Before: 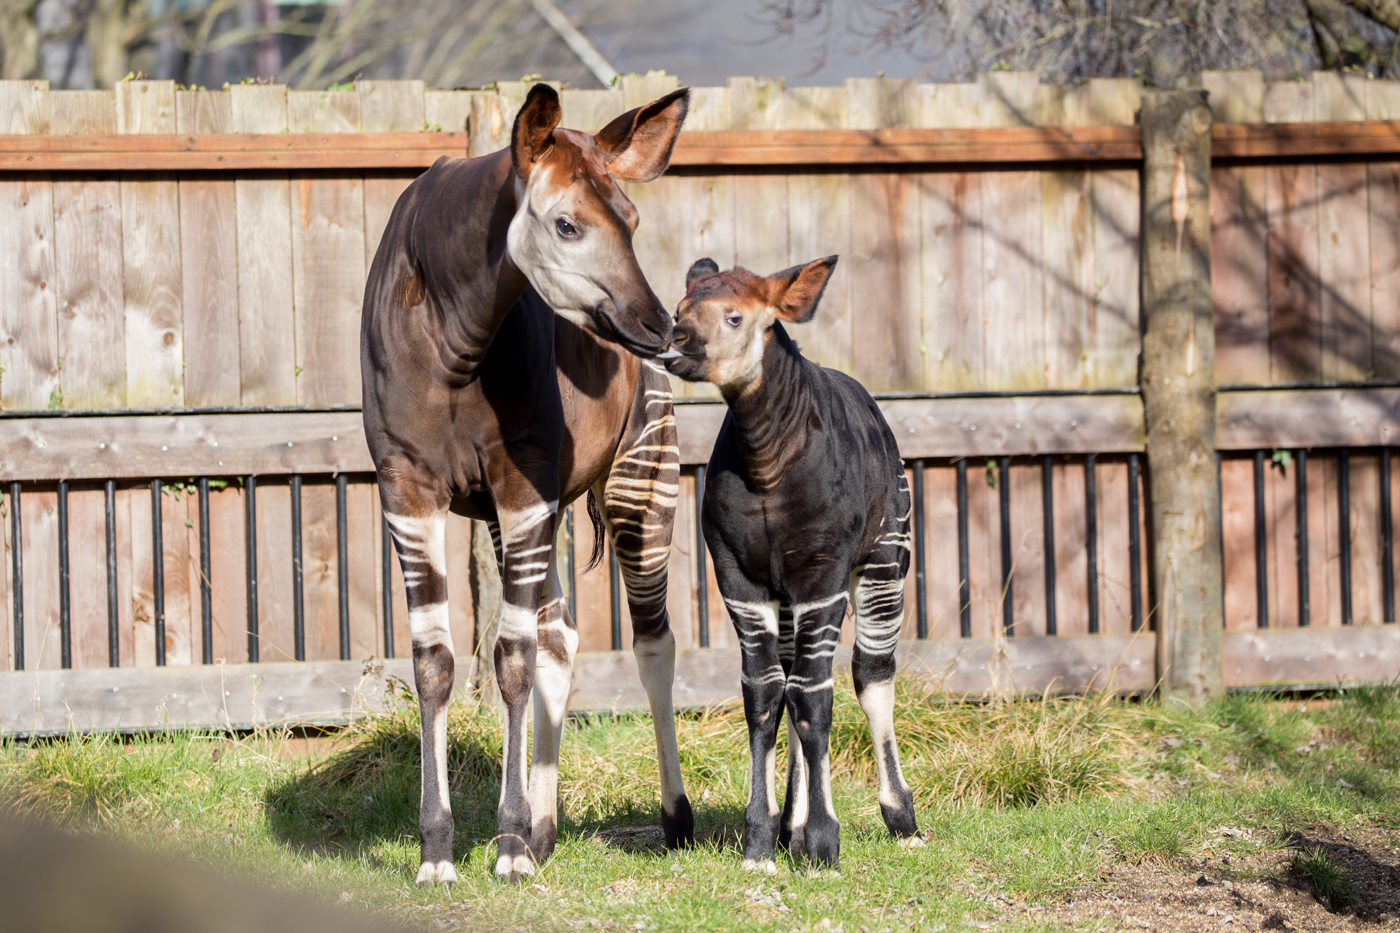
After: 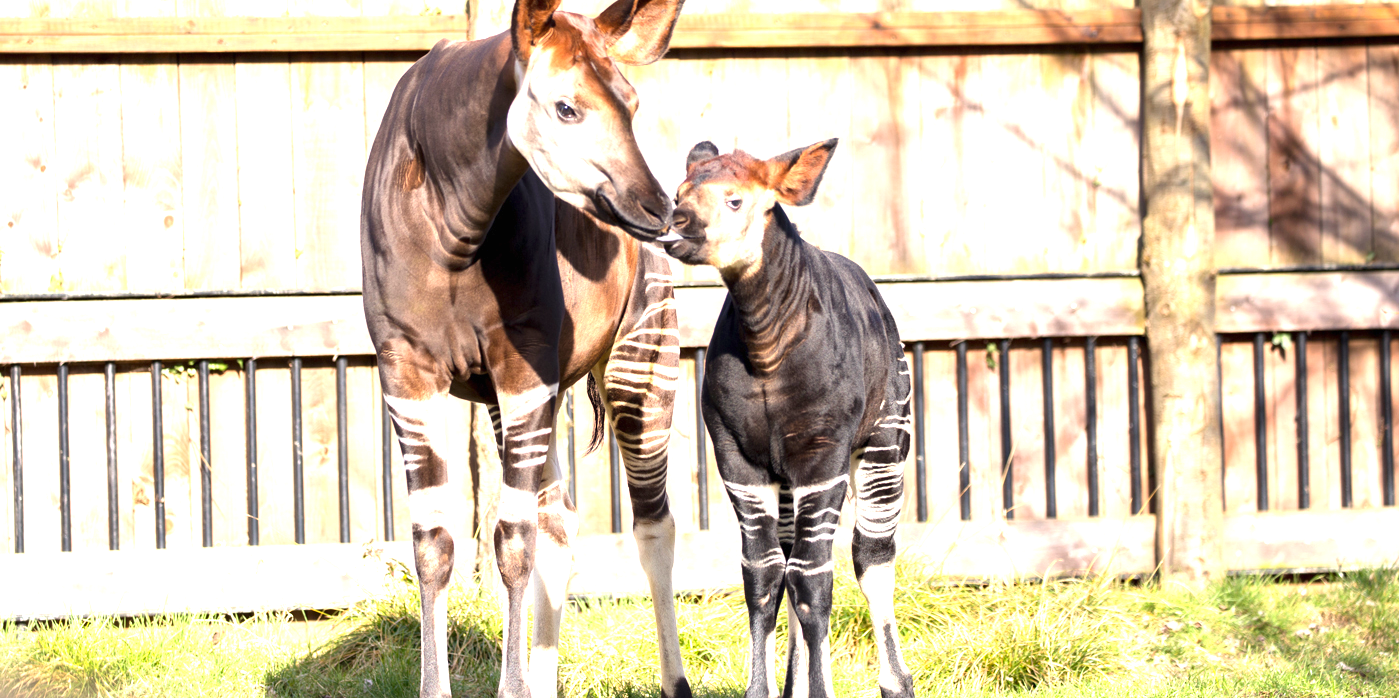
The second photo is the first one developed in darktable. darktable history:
exposure: black level correction 0, exposure 1.448 EV, compensate exposure bias true, compensate highlight preservation false
crop and rotate: top 12.608%, bottom 12.525%
color correction: highlights a* 3.77, highlights b* 5.09
